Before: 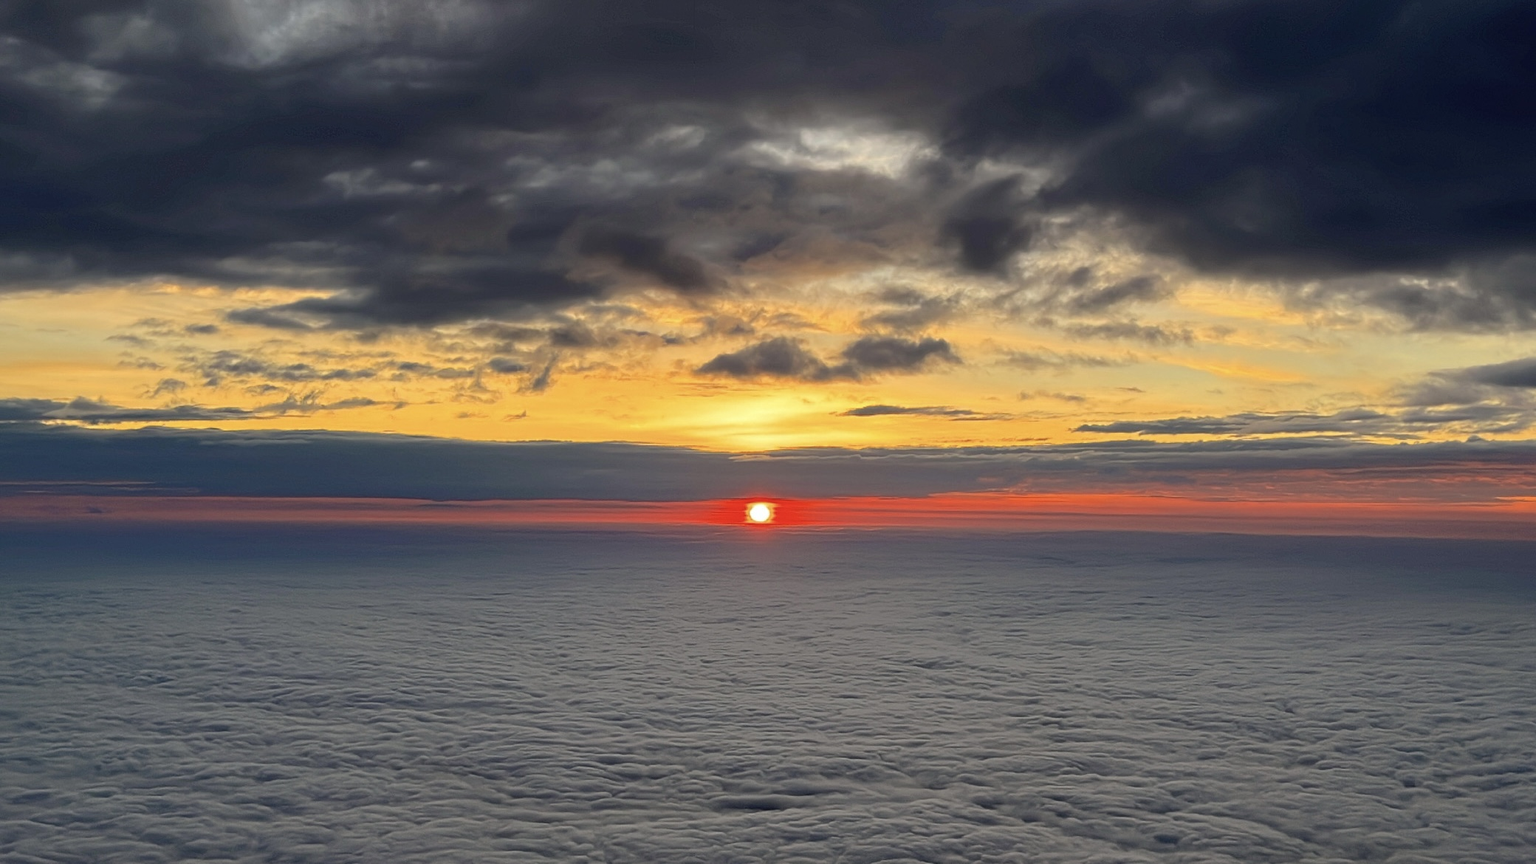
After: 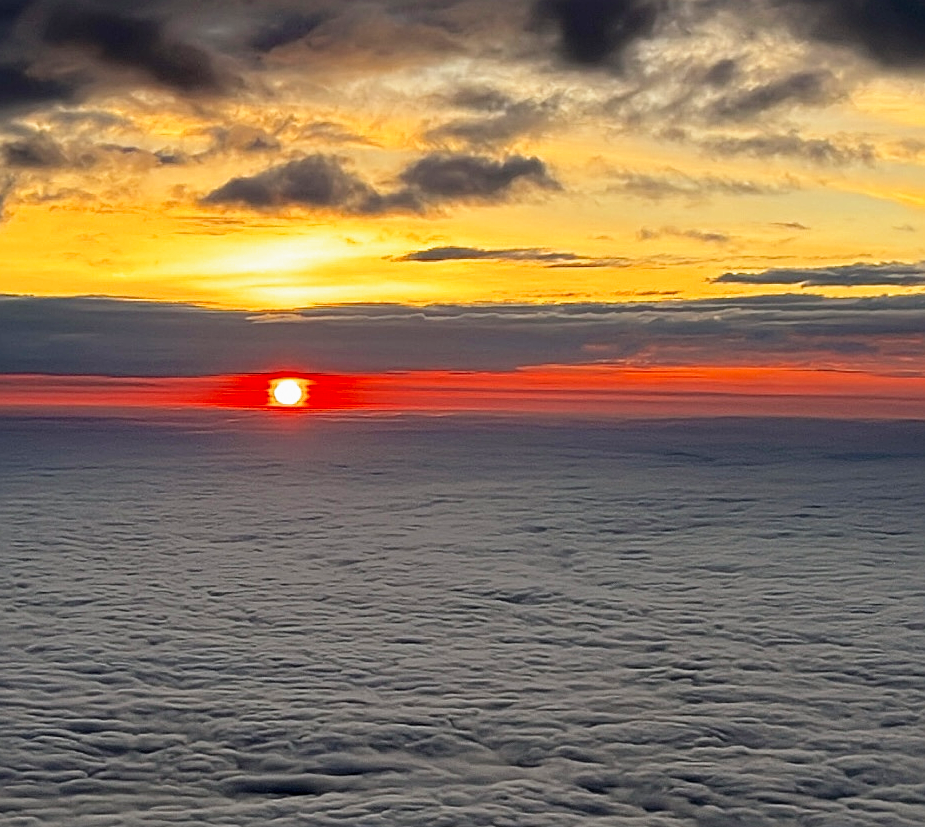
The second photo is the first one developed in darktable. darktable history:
filmic rgb: black relative exposure -8.67 EV, white relative exposure 2.64 EV, target black luminance 0%, target white luminance 99.942%, hardness 6.26, latitude 74.53%, contrast 1.314, highlights saturation mix -5.14%, preserve chrominance no, color science v5 (2021), contrast in shadows safe, contrast in highlights safe
sharpen: radius 2.117, amount 0.387, threshold 0.166
crop: left 35.642%, top 25.859%, right 19.871%, bottom 3.42%
exposure: compensate highlight preservation false
